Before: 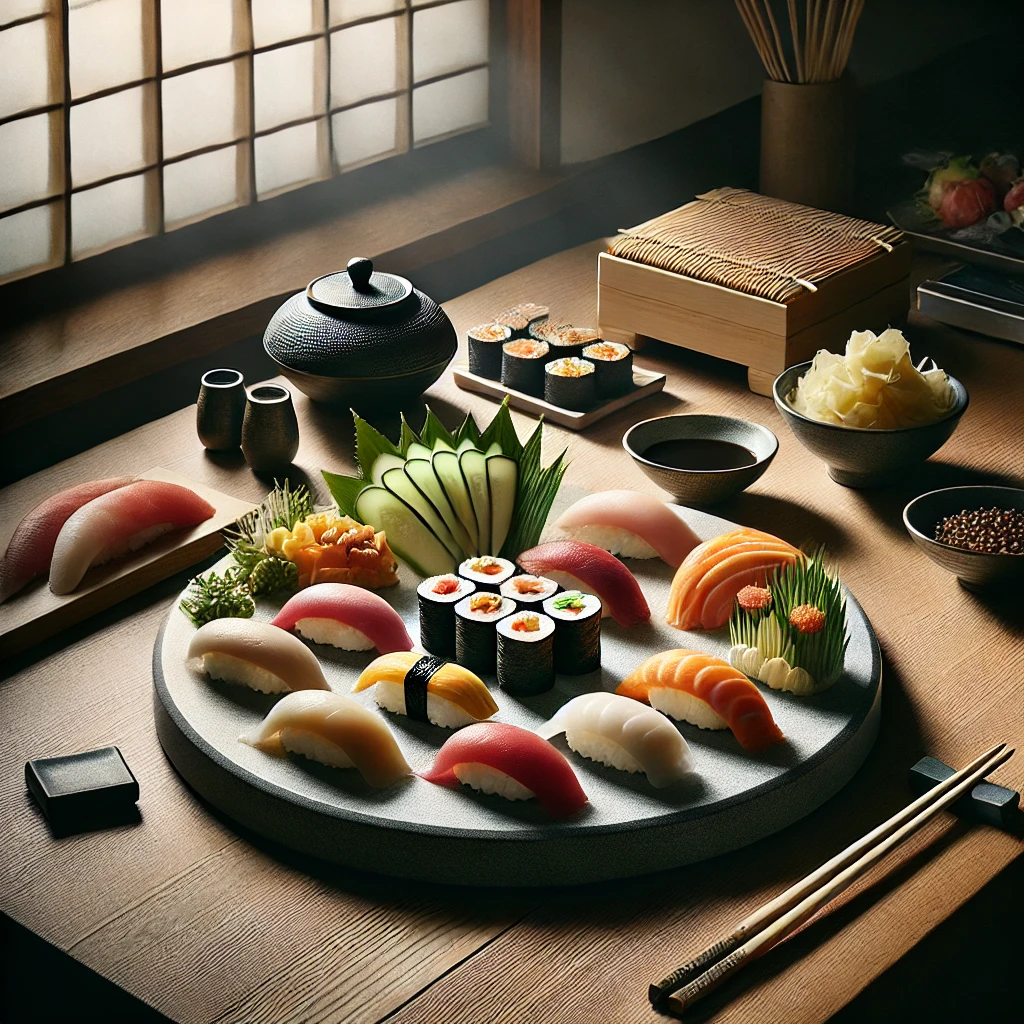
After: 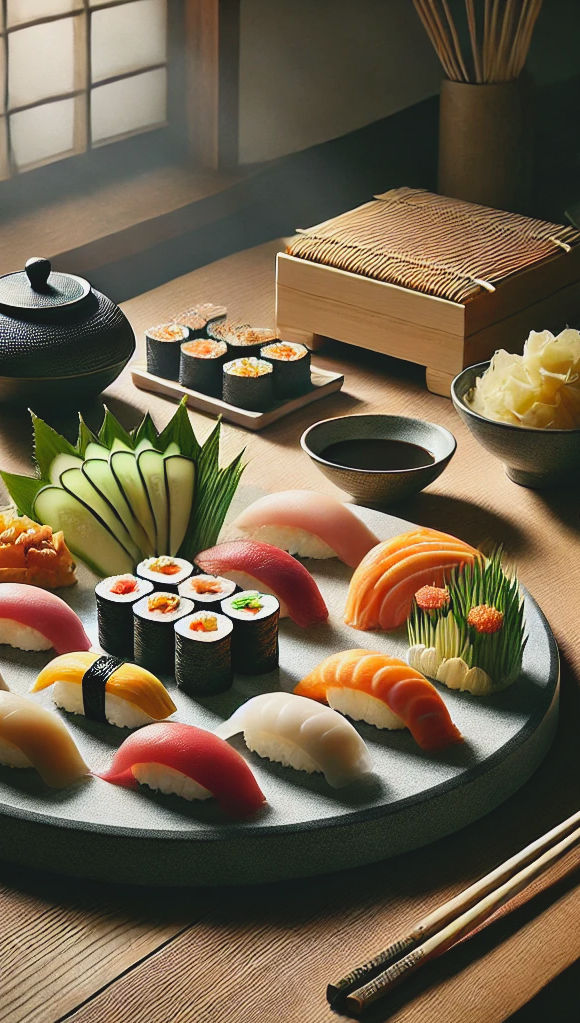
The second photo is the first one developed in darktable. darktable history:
crop: left 31.458%, top 0%, right 11.876%
contrast brightness saturation: contrast -0.1, brightness 0.05, saturation 0.08
